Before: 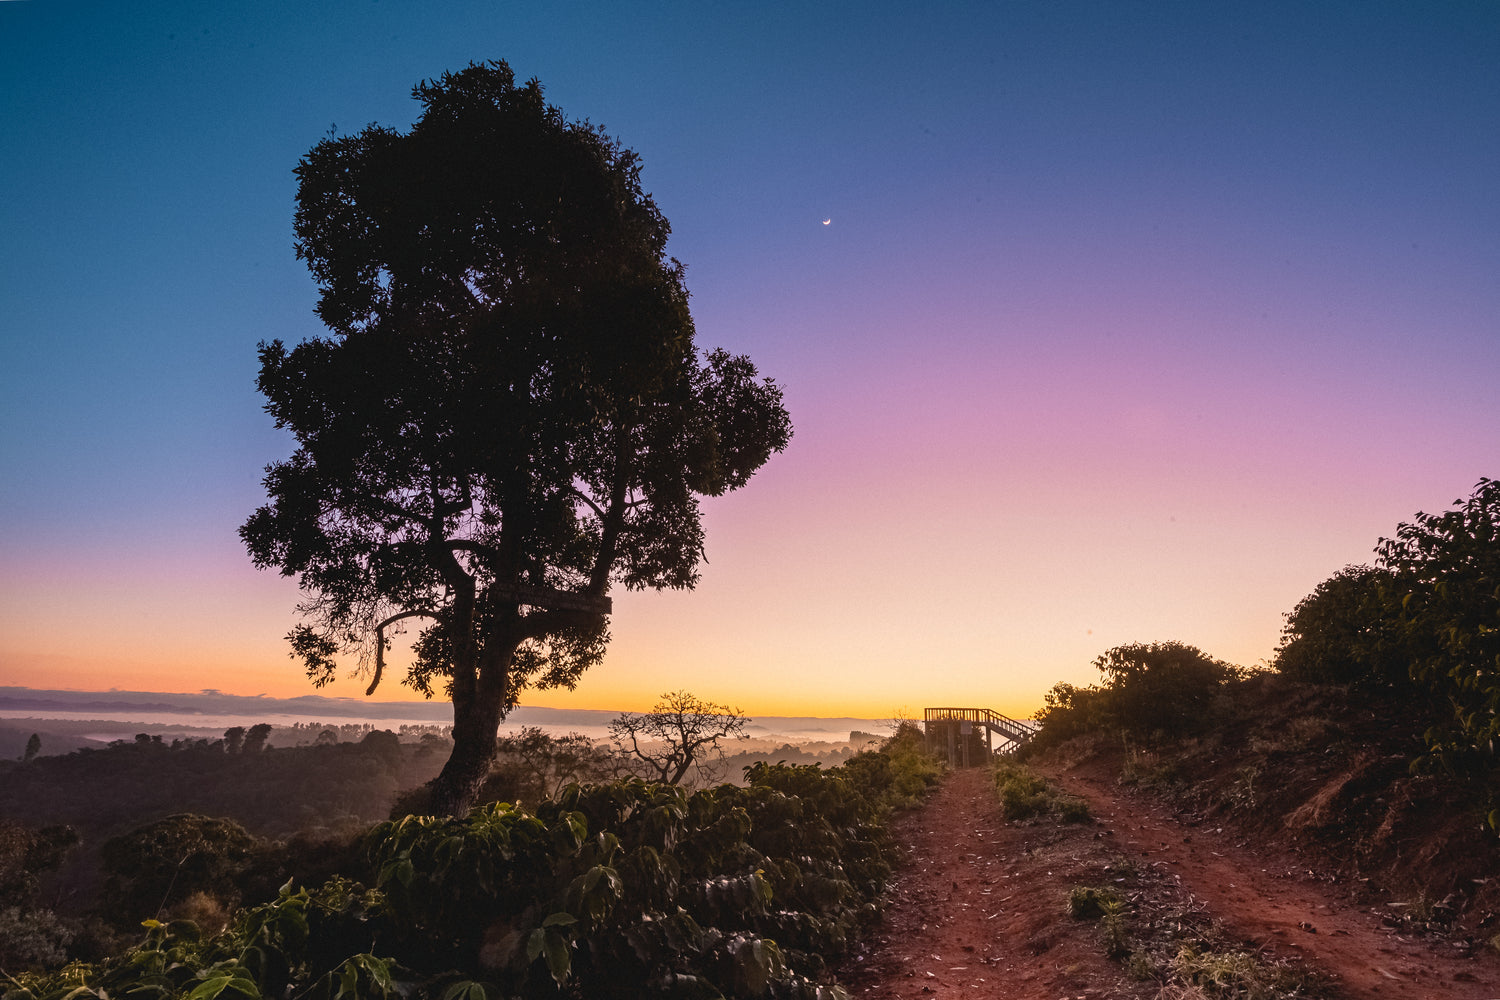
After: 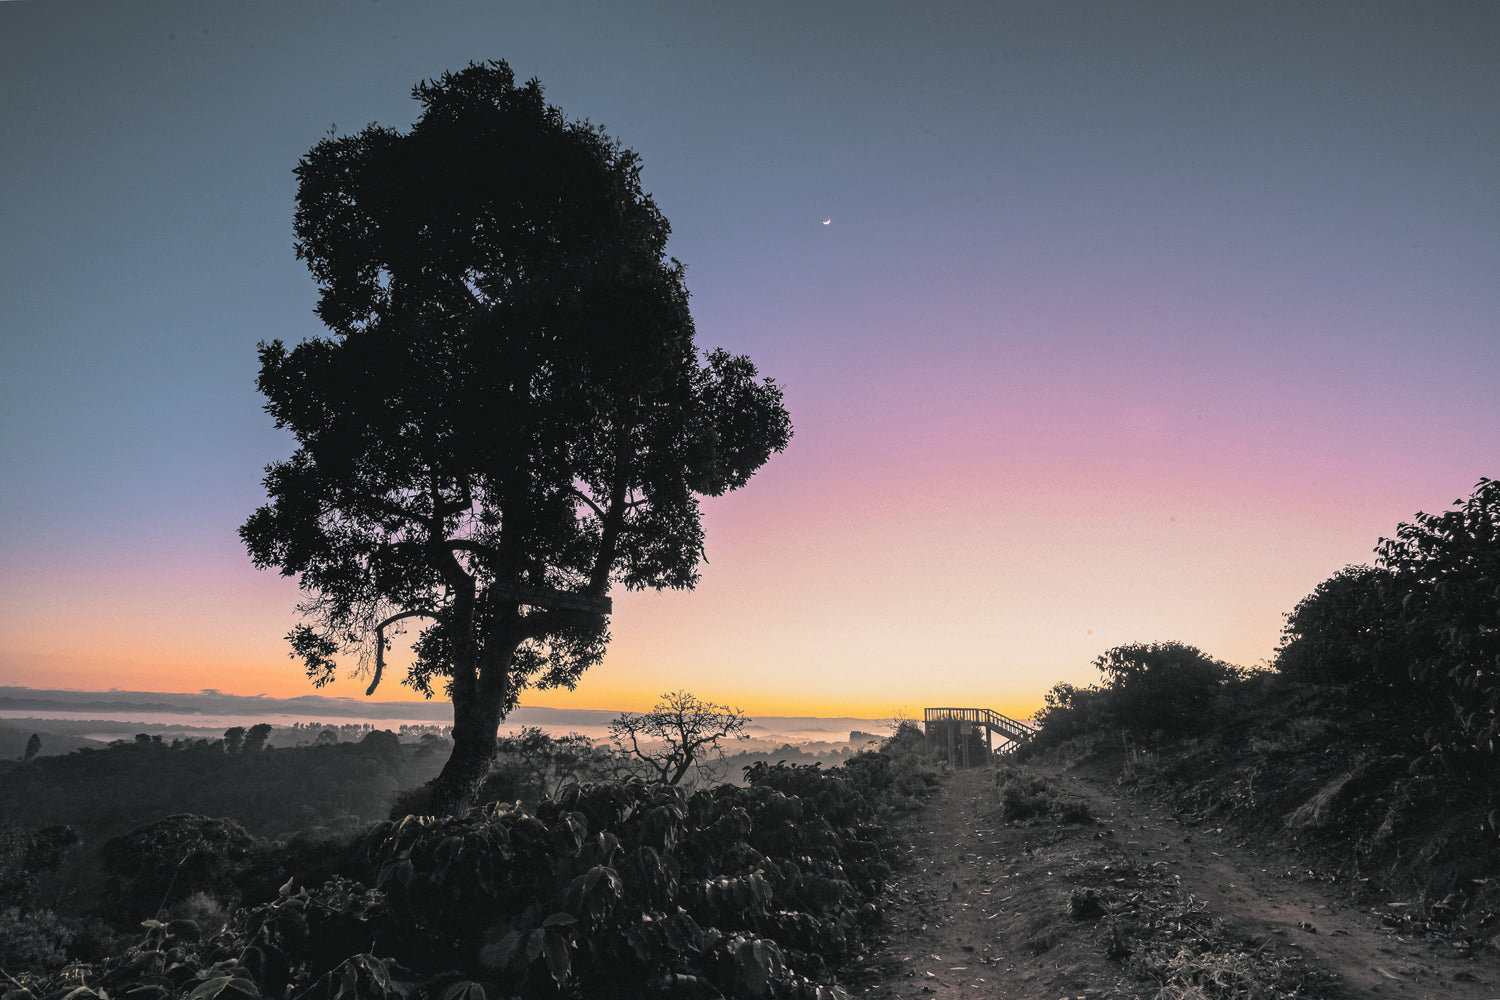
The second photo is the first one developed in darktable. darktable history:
split-toning: shadows › hue 190.8°, shadows › saturation 0.05, highlights › hue 54°, highlights › saturation 0.05, compress 0%
